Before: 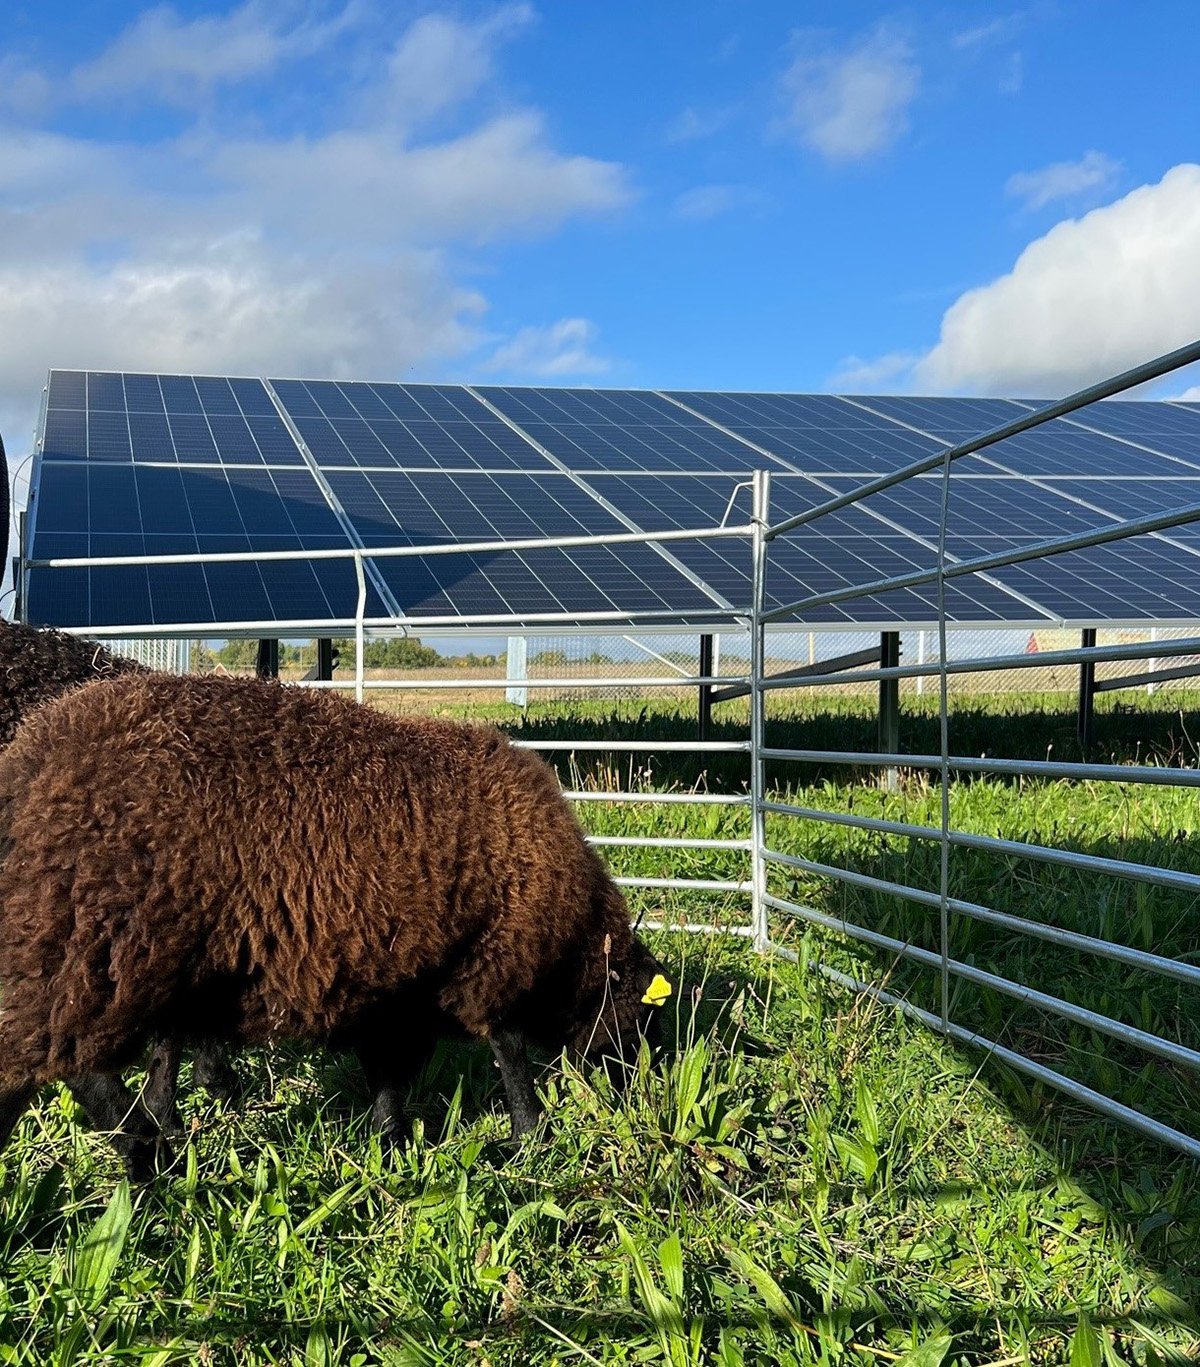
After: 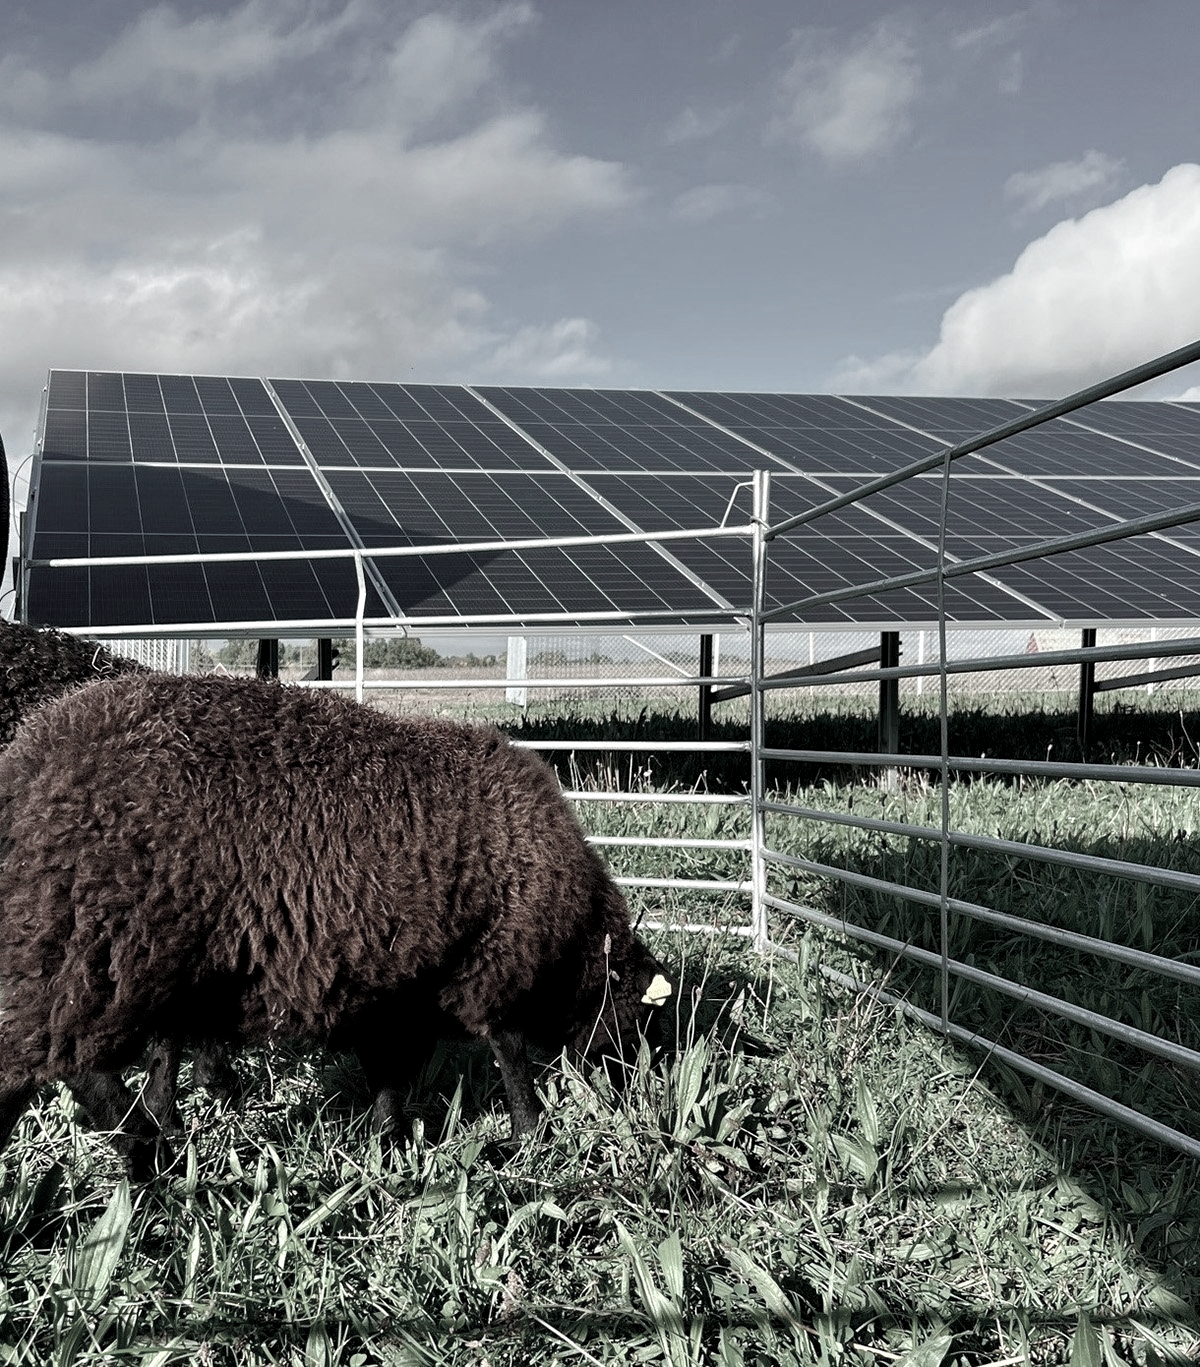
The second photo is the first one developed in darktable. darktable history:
contrast equalizer: octaves 7, y [[0.524 ×6], [0.512 ×6], [0.379 ×6], [0 ×6], [0 ×6]]
color balance rgb: perceptual saturation grading › global saturation 20%, perceptual saturation grading › highlights -25%, perceptual saturation grading › shadows 50%
color contrast: green-magenta contrast 0.3, blue-yellow contrast 0.15
